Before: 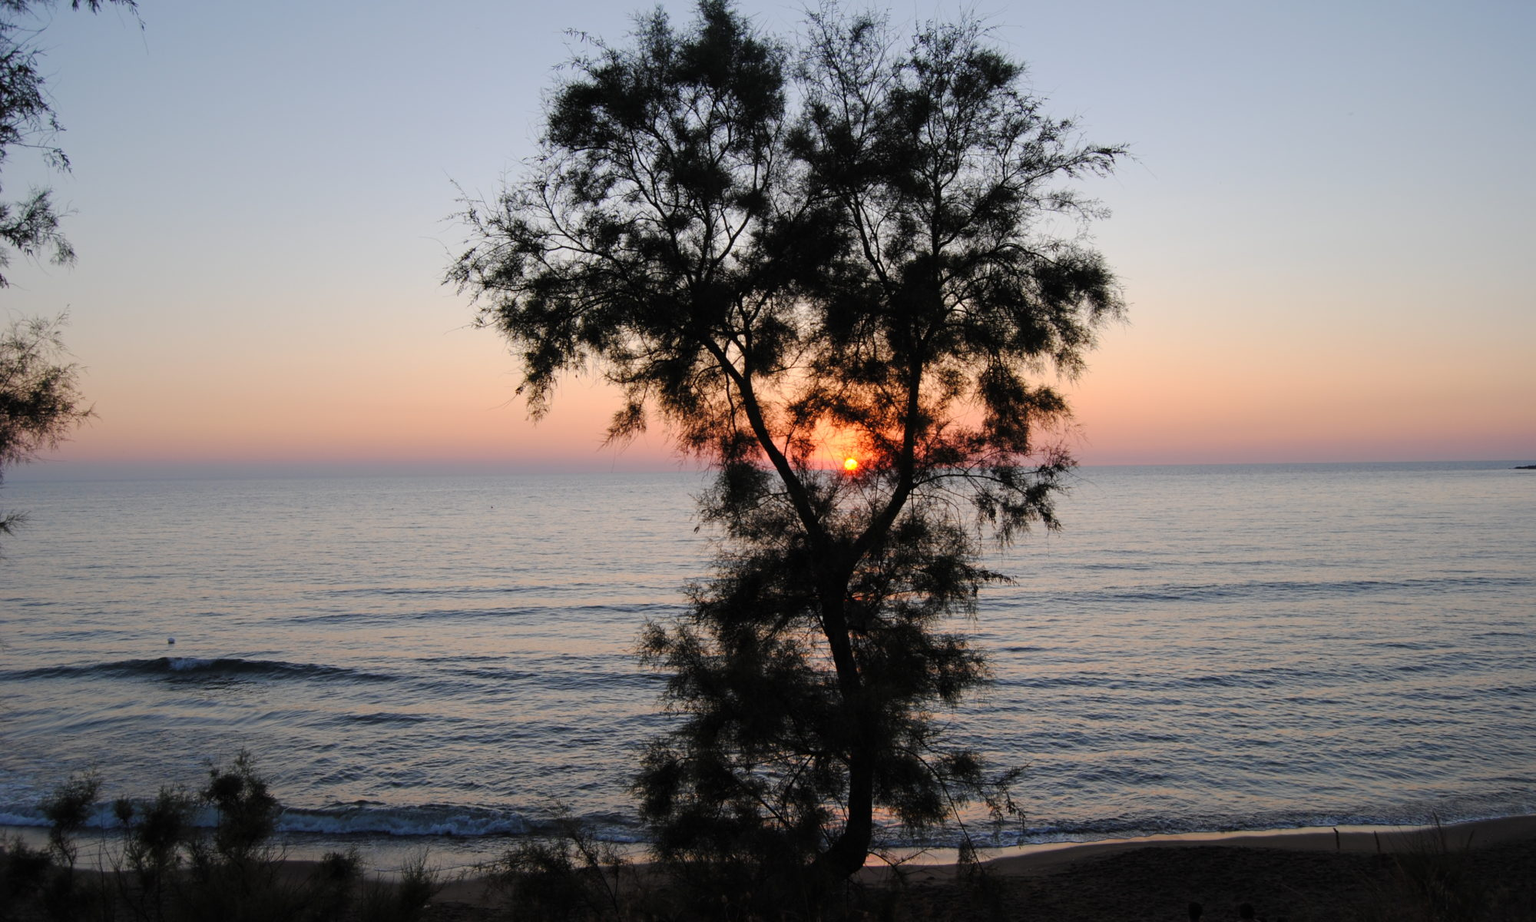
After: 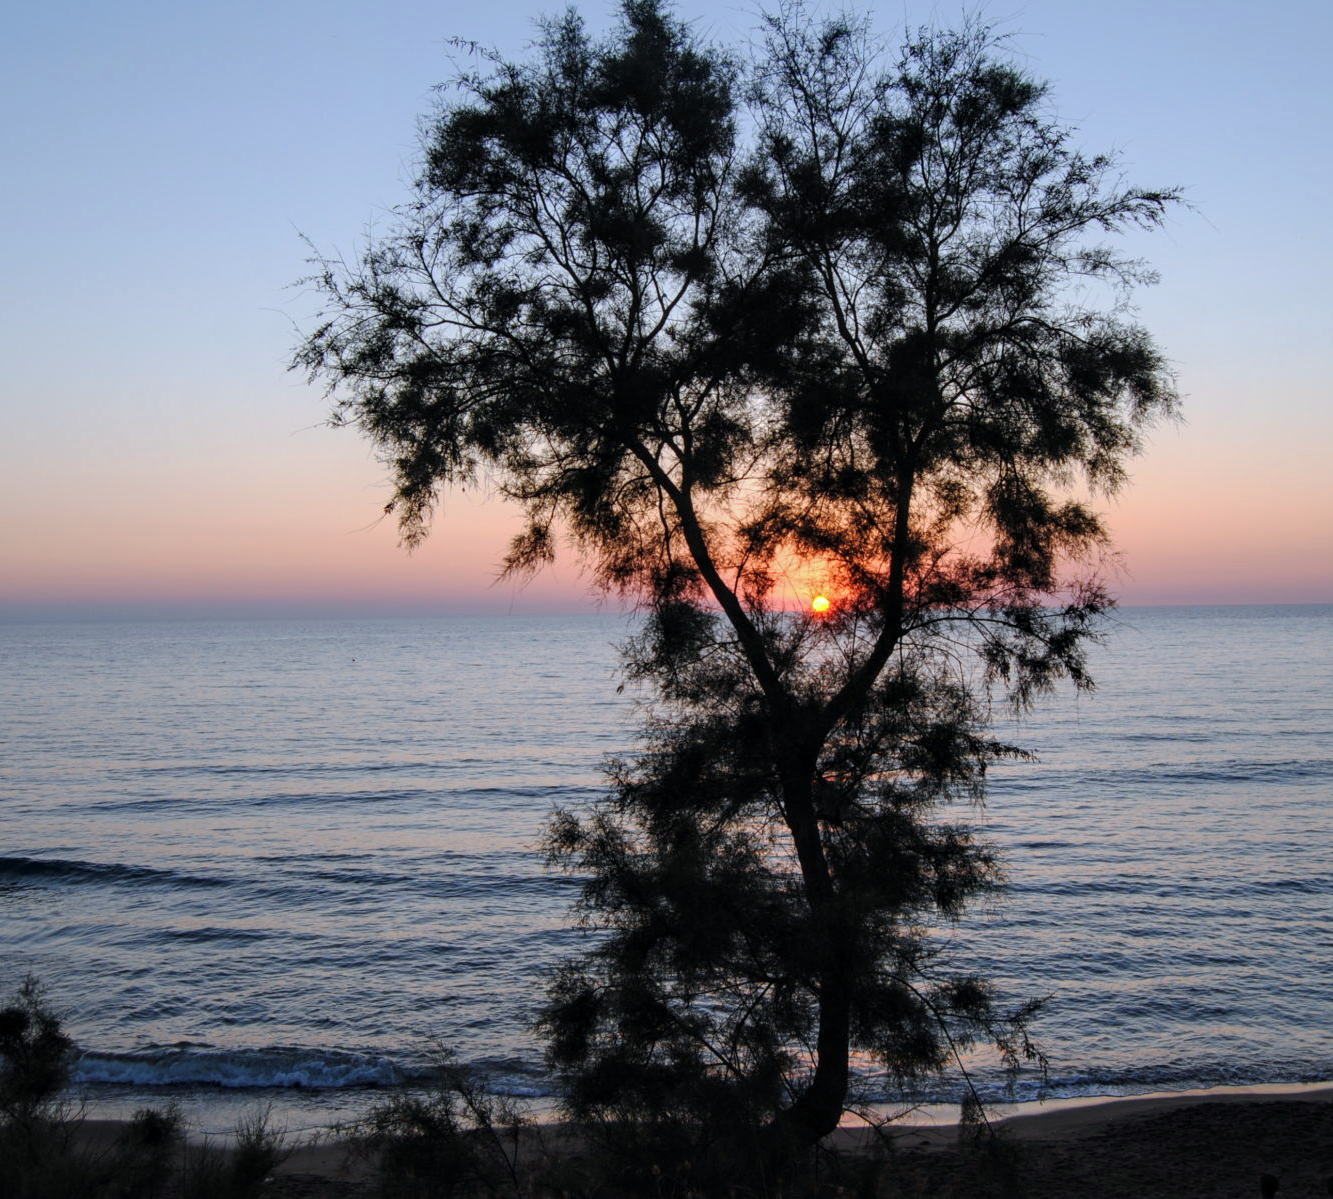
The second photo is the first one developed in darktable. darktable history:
crop and rotate: left 14.385%, right 18.948%
color calibration: x 0.37, y 0.382, temperature 4313.32 K
local contrast: on, module defaults
